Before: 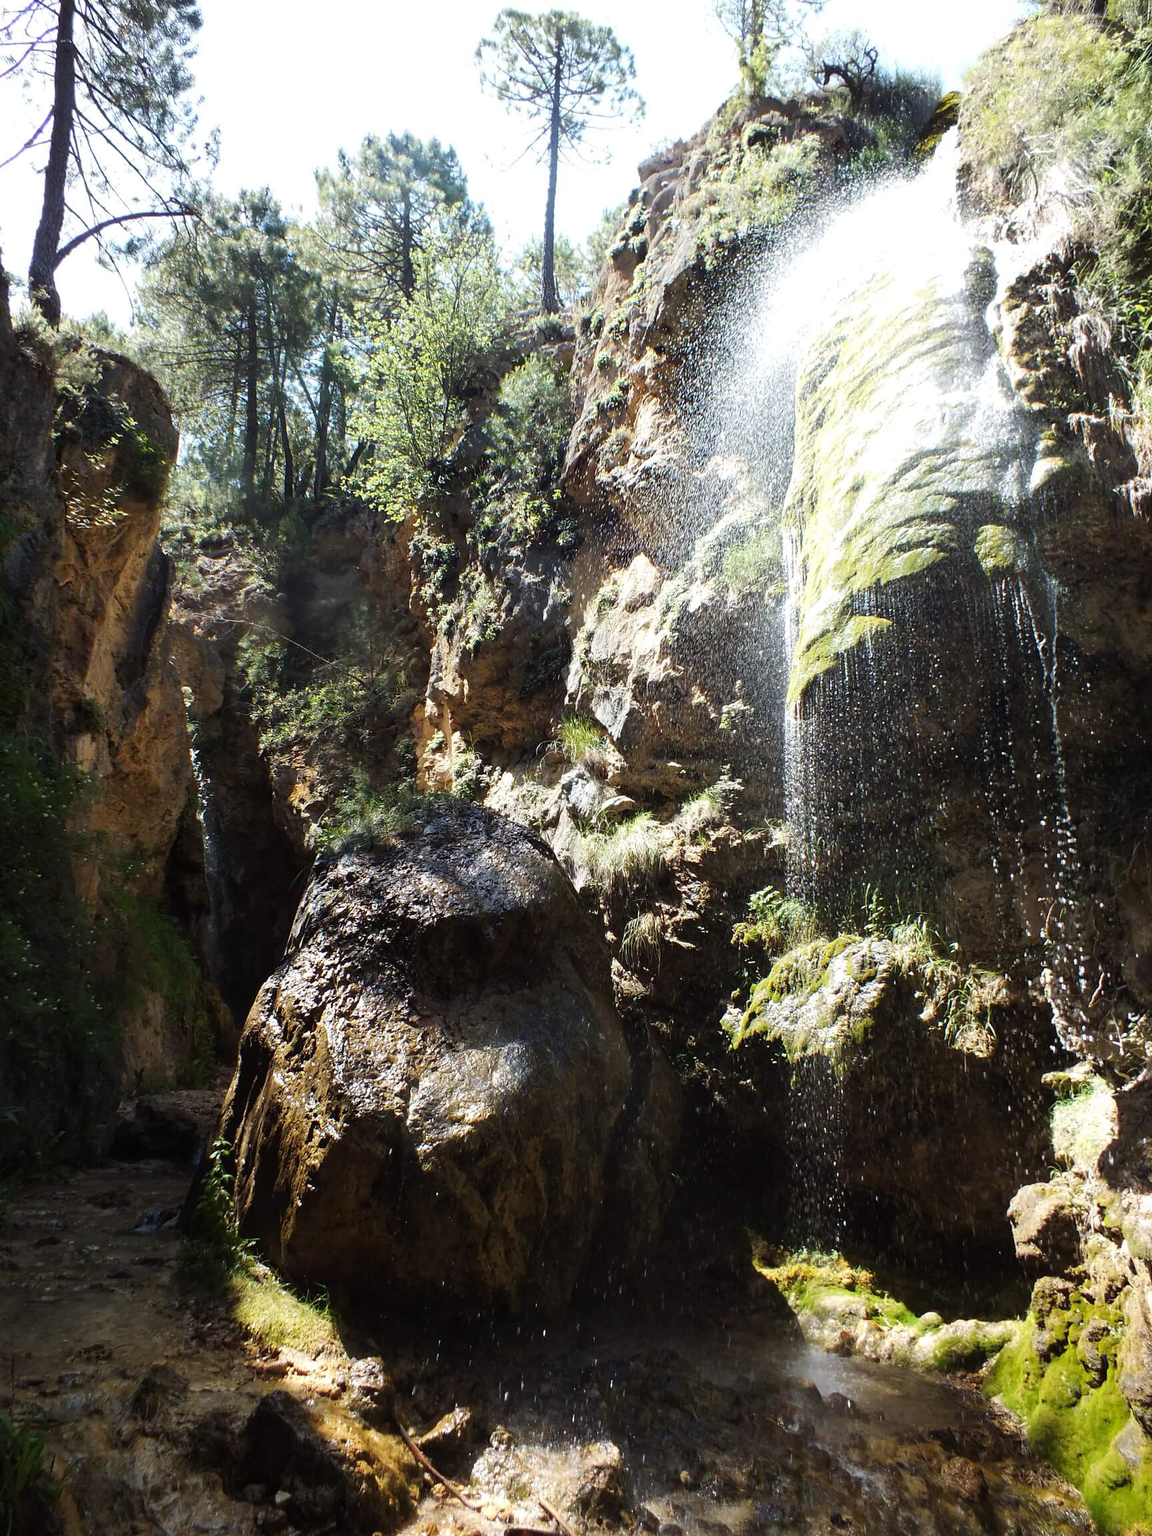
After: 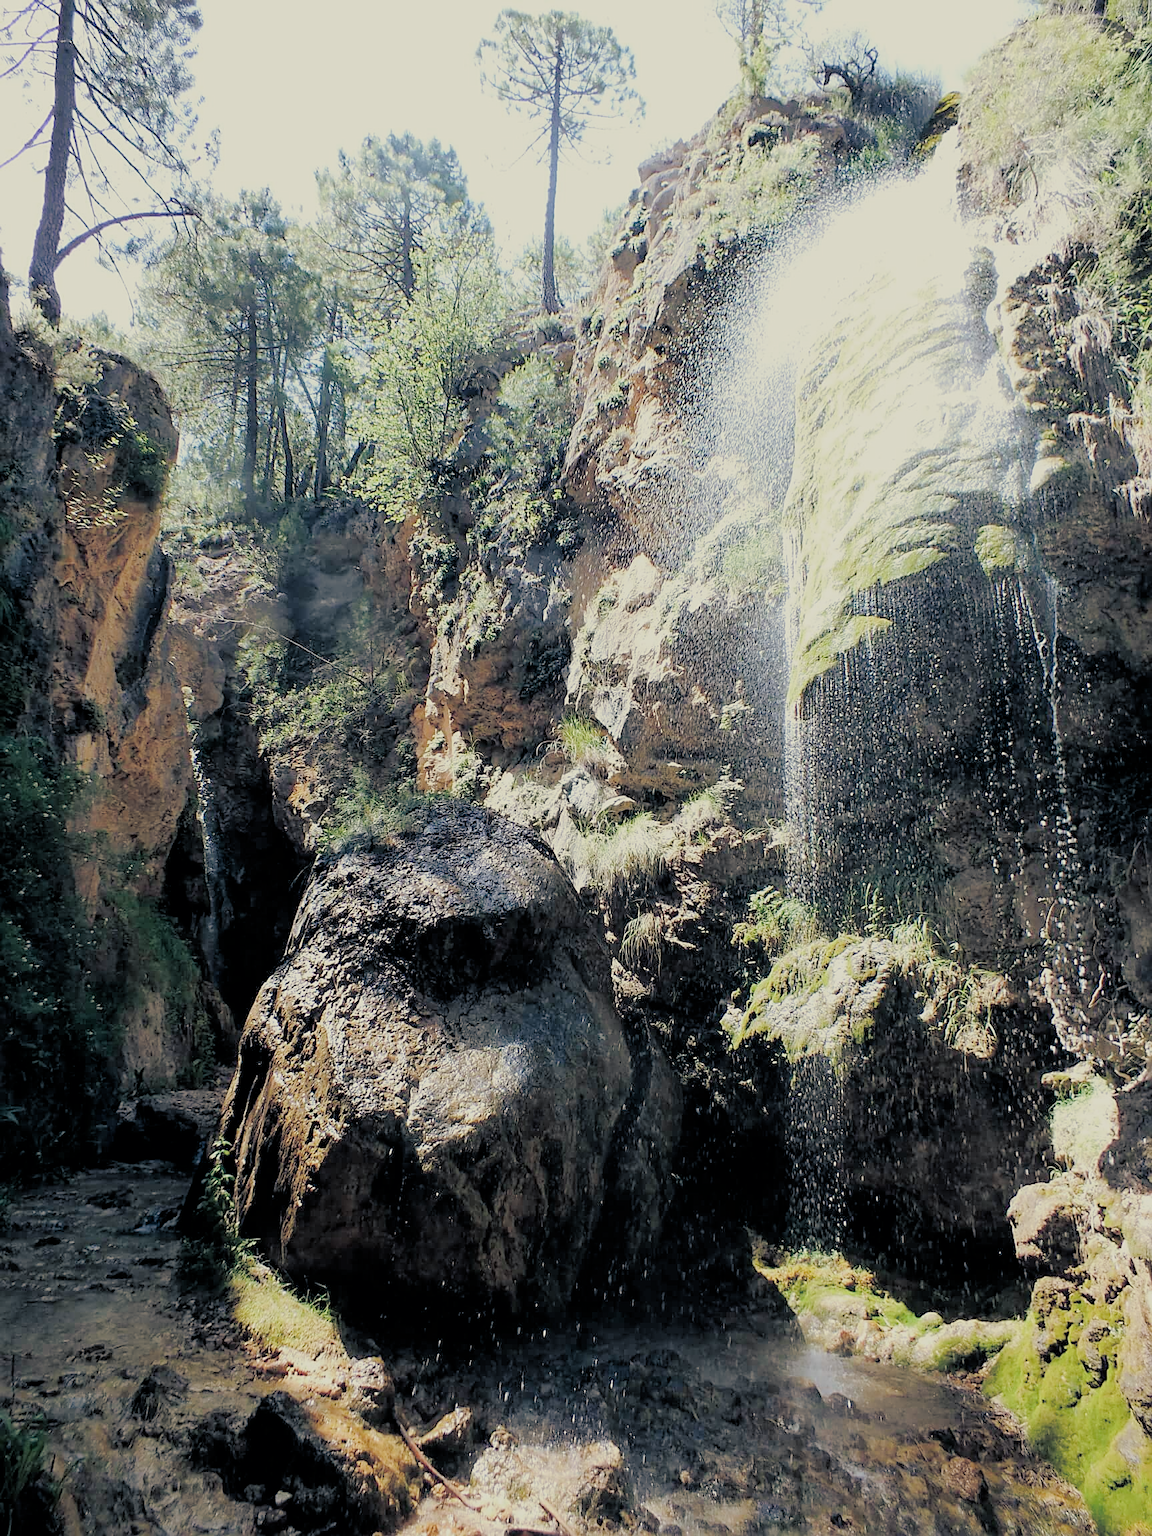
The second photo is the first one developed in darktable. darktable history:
exposure: exposure 1.25 EV, compensate exposure bias true, compensate highlight preservation false
filmic rgb: black relative exposure -4.42 EV, white relative exposure 6.58 EV, hardness 1.85, contrast 0.5
sharpen: on, module defaults
split-toning: shadows › hue 216°, shadows › saturation 1, highlights › hue 57.6°, balance -33.4
